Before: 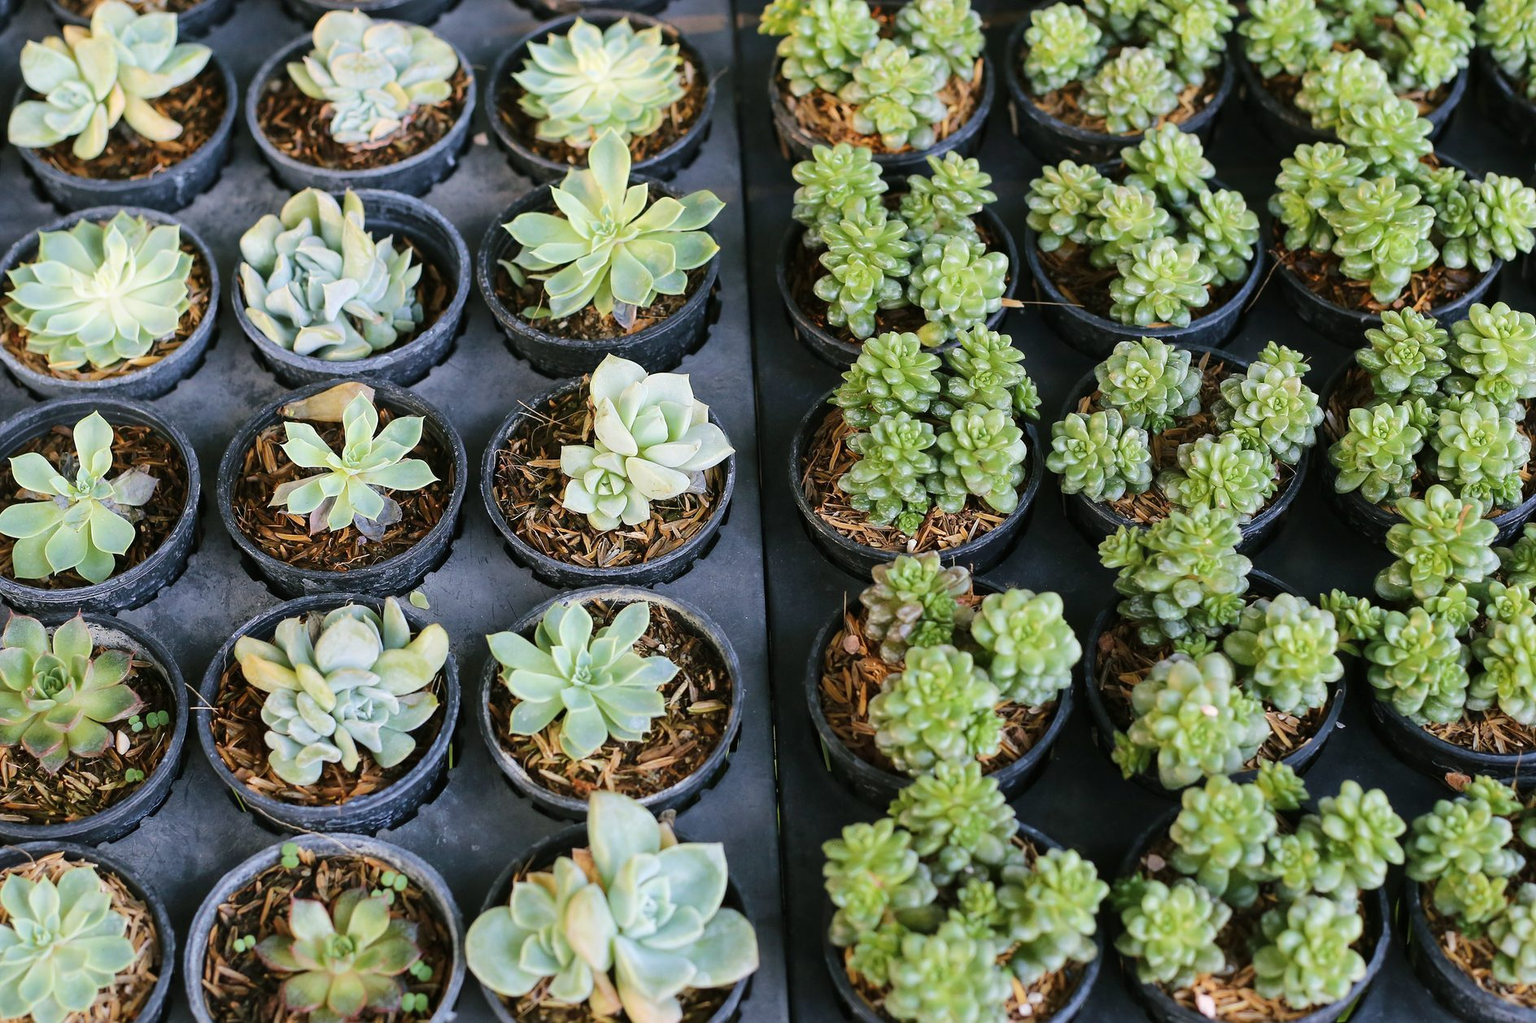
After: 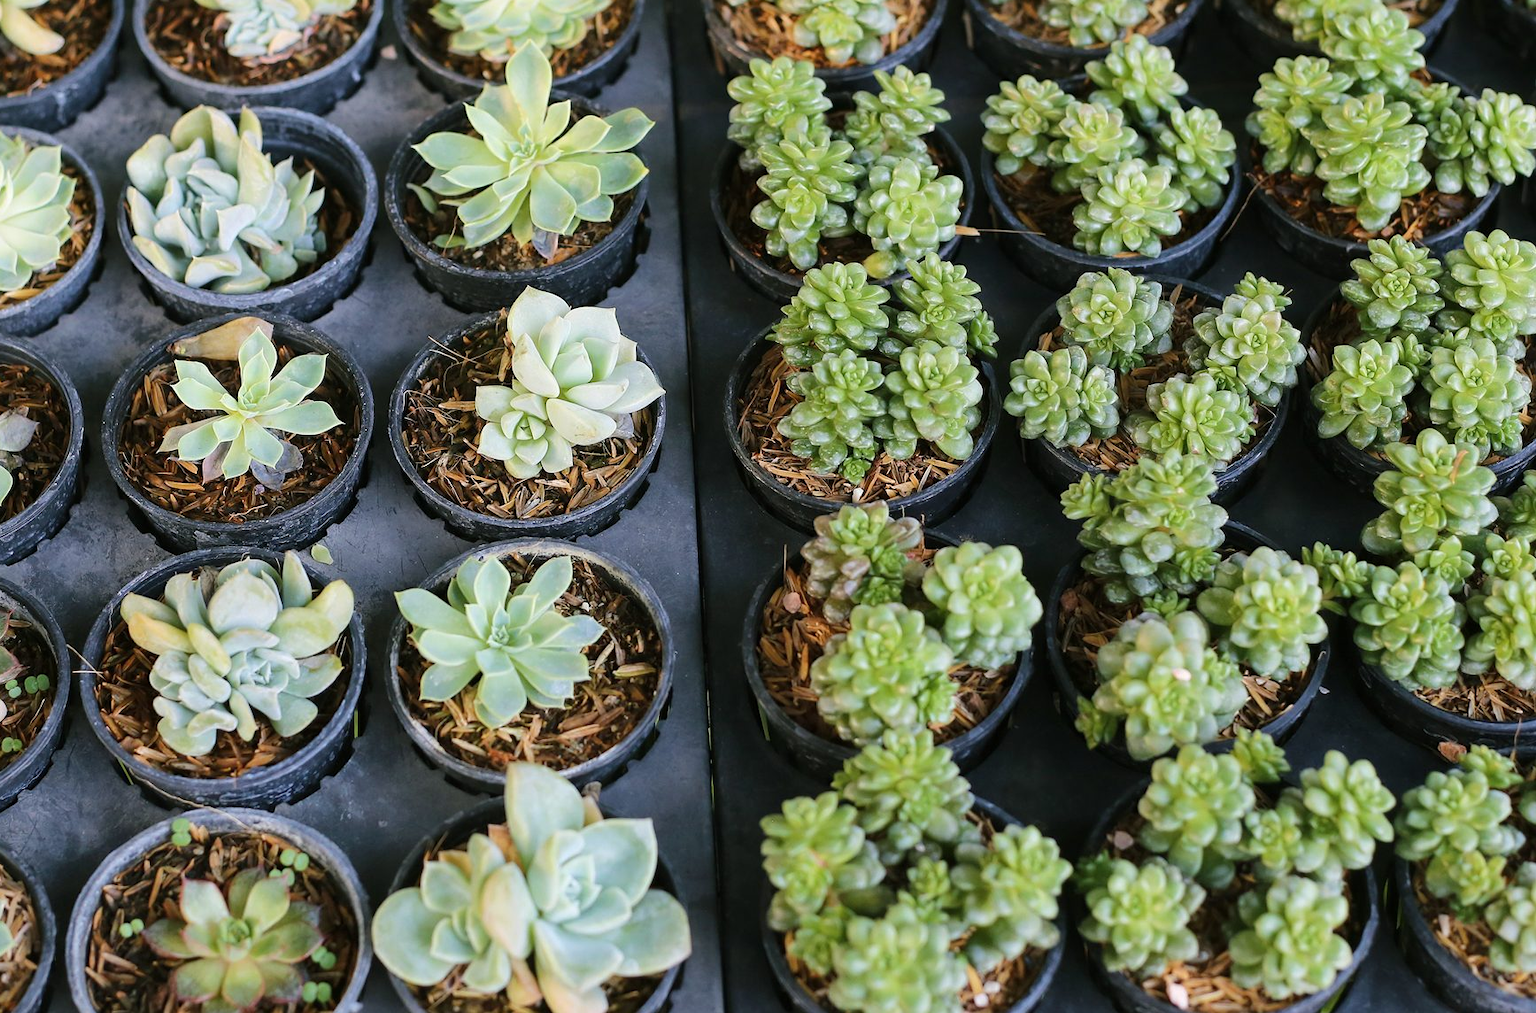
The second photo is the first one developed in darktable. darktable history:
crop and rotate: left 8.103%, top 8.92%
